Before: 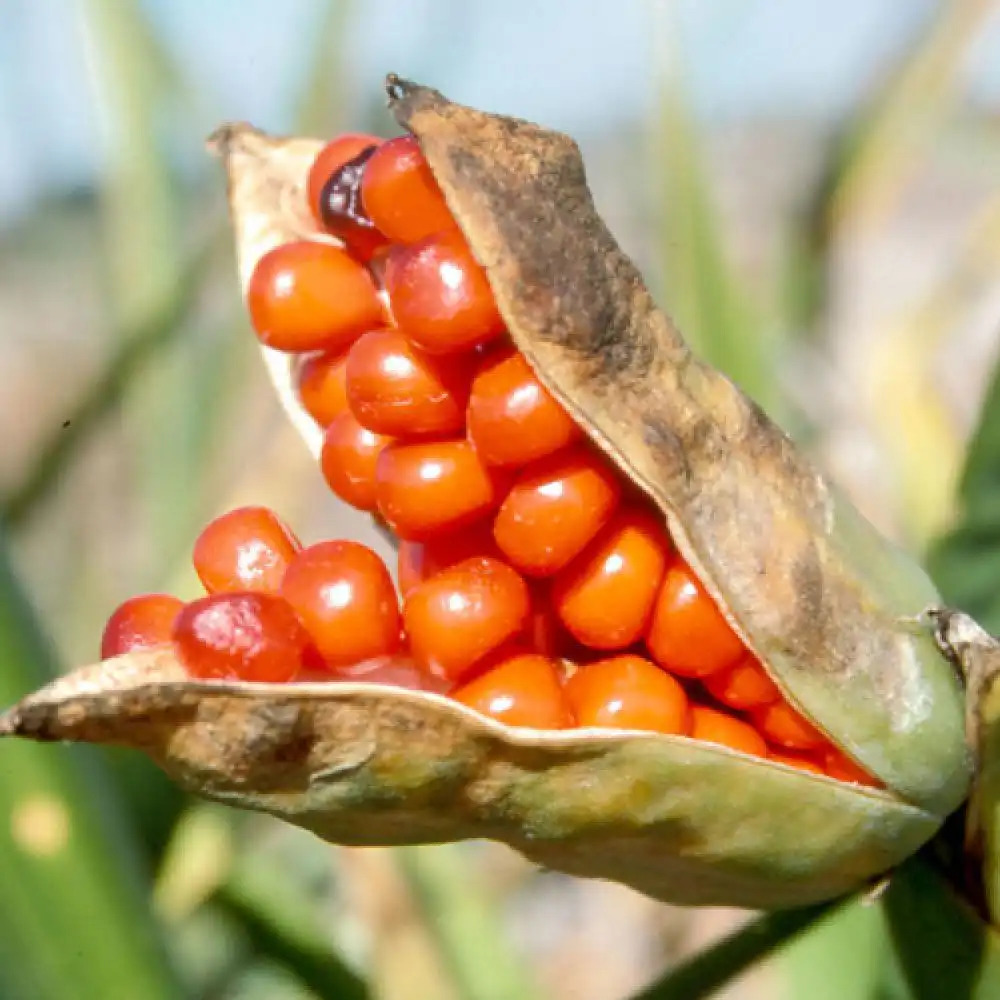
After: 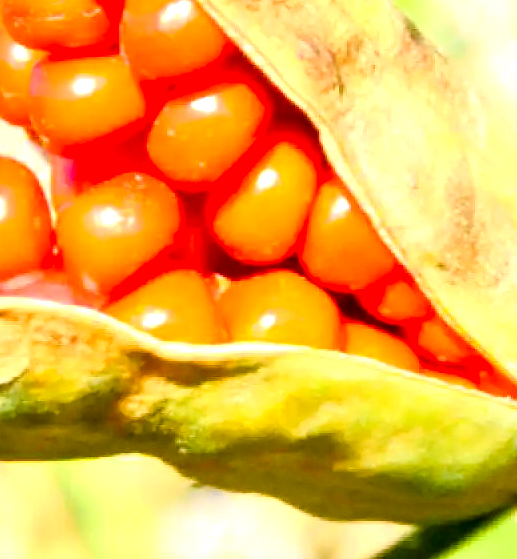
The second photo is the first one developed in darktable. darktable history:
crop: left 34.711%, top 38.594%, right 13.541%, bottom 5.421%
color balance rgb: power › hue 326.32°, perceptual saturation grading › global saturation 20%, perceptual saturation grading › highlights -24.719%, perceptual saturation grading › shadows 49.291%, perceptual brilliance grading › highlights 10.004%, perceptual brilliance grading › mid-tones 4.736%, global vibrance 44.162%
tone curve: curves: ch0 [(0, 0.024) (0.049, 0.038) (0.176, 0.162) (0.311, 0.337) (0.416, 0.471) (0.565, 0.658) (0.817, 0.911) (1, 1)]; ch1 [(0, 0) (0.339, 0.358) (0.445, 0.439) (0.476, 0.47) (0.504, 0.504) (0.53, 0.511) (0.557, 0.558) (0.627, 0.664) (0.728, 0.786) (1, 1)]; ch2 [(0, 0) (0.327, 0.324) (0.417, 0.44) (0.46, 0.453) (0.502, 0.504) (0.526, 0.52) (0.549, 0.561) (0.619, 0.657) (0.76, 0.765) (1, 1)], color space Lab, independent channels, preserve colors none
exposure: black level correction 0, exposure 0.698 EV, compensate highlight preservation false
